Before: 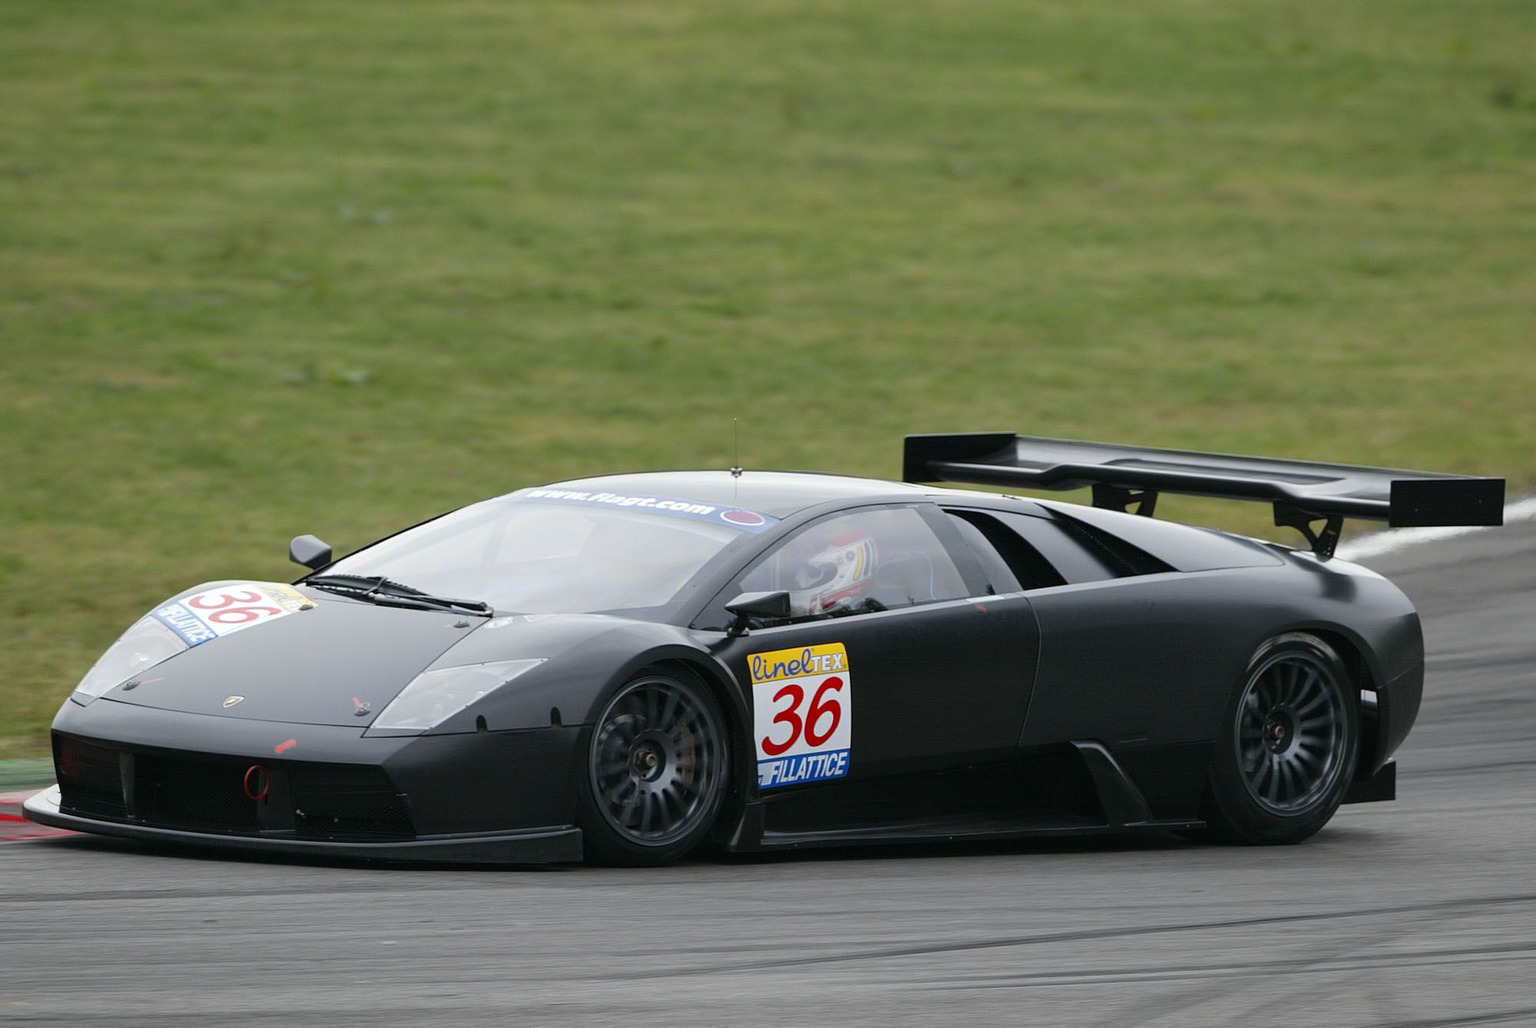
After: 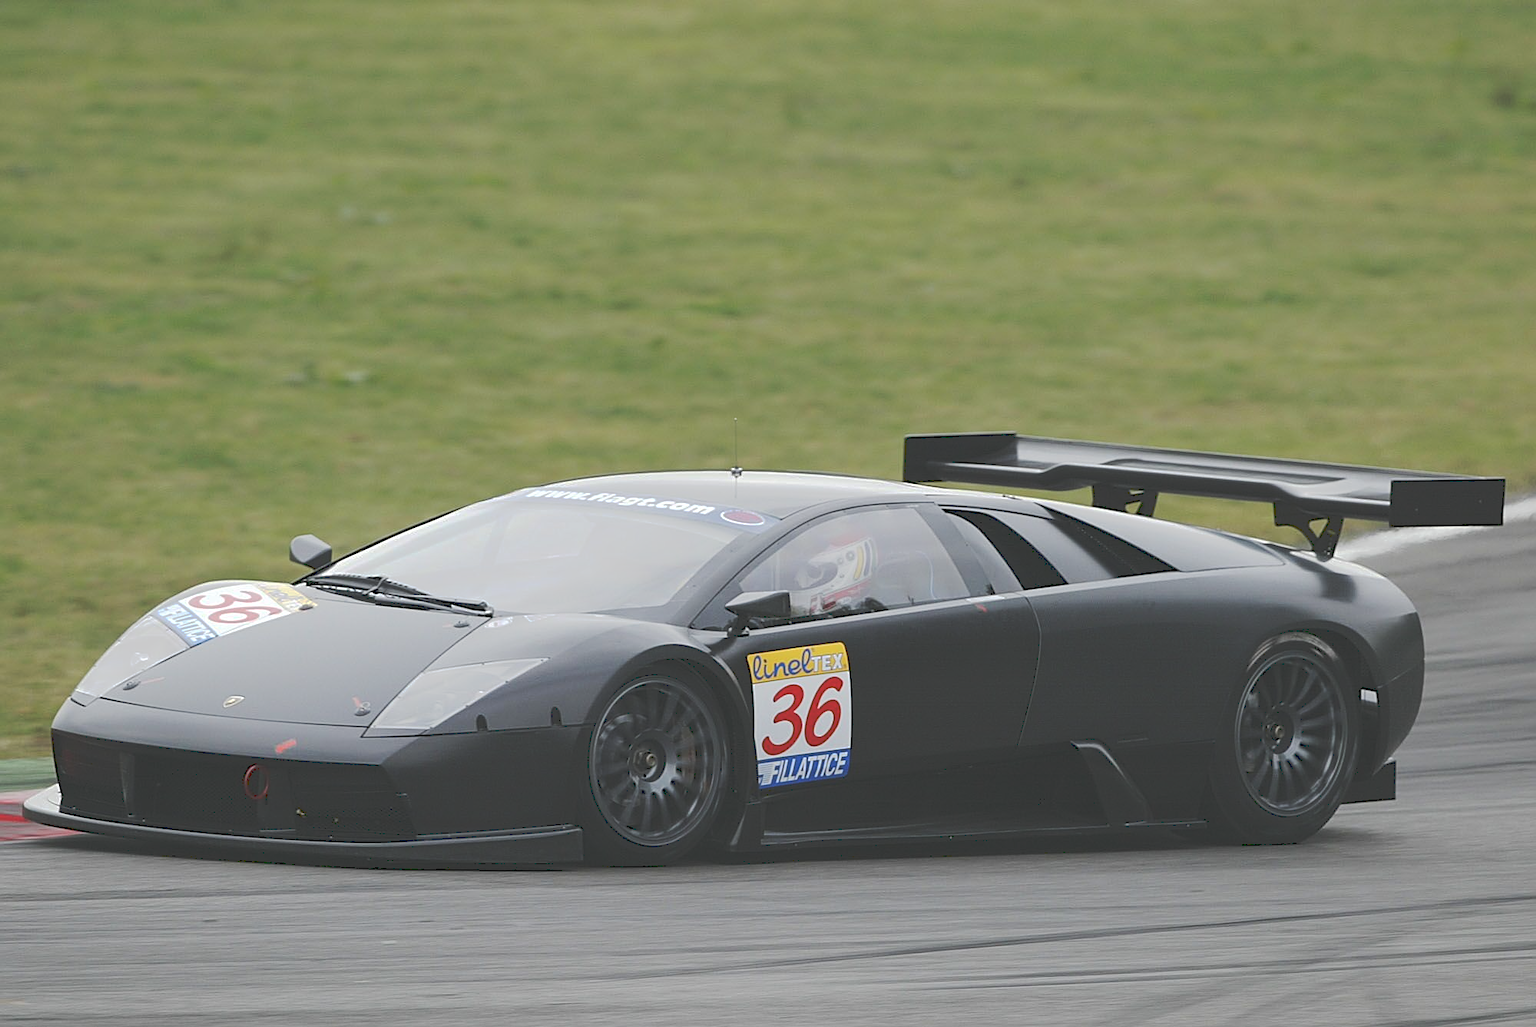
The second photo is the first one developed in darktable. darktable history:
sharpen: on, module defaults
tone curve: curves: ch0 [(0, 0) (0.003, 0.217) (0.011, 0.217) (0.025, 0.229) (0.044, 0.243) (0.069, 0.253) (0.1, 0.265) (0.136, 0.281) (0.177, 0.305) (0.224, 0.331) (0.277, 0.369) (0.335, 0.415) (0.399, 0.472) (0.468, 0.543) (0.543, 0.609) (0.623, 0.676) (0.709, 0.734) (0.801, 0.798) (0.898, 0.849) (1, 1)], preserve colors none
